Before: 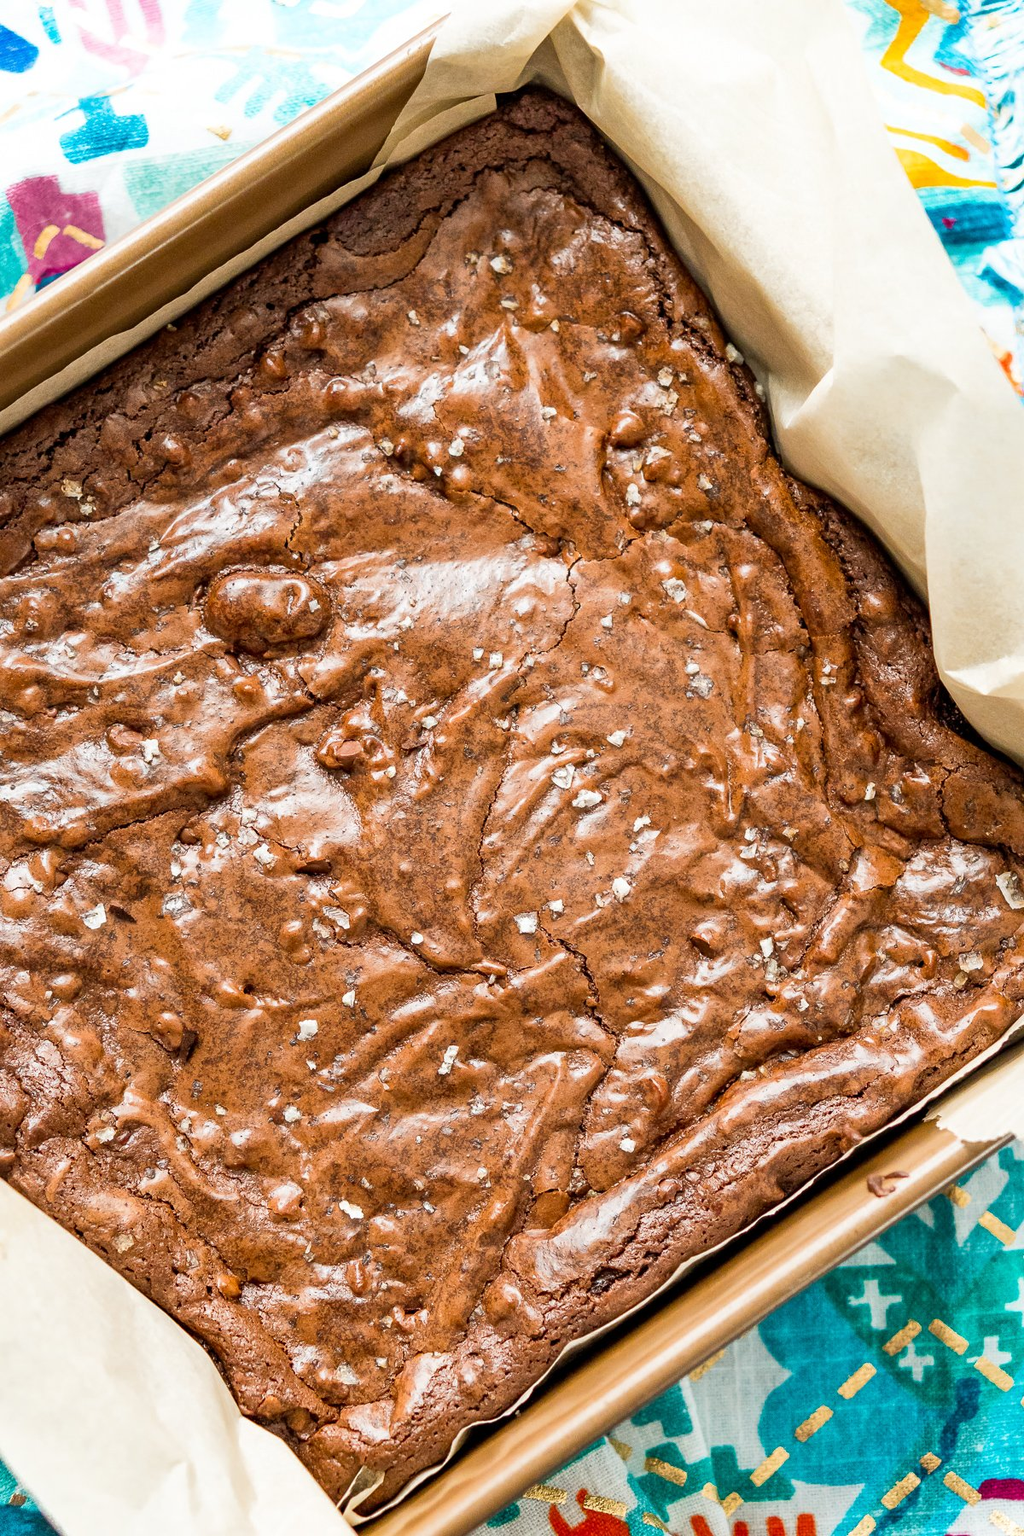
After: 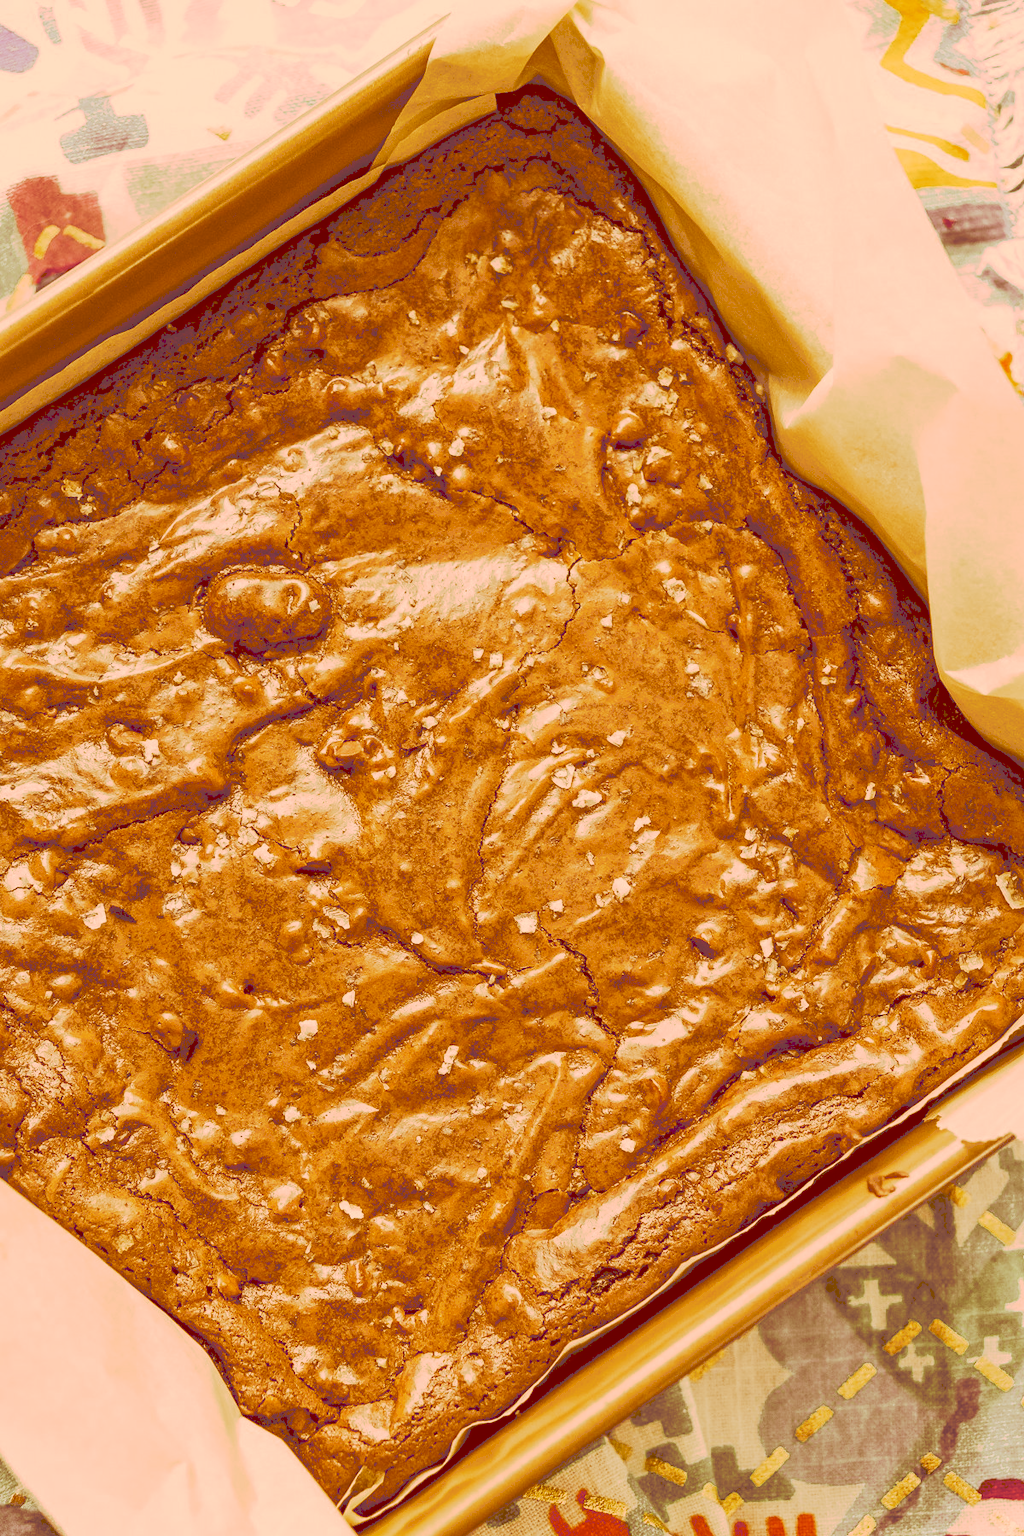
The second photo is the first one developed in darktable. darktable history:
tone curve: curves: ch0 [(0, 0) (0.003, 0.277) (0.011, 0.277) (0.025, 0.279) (0.044, 0.282) (0.069, 0.286) (0.1, 0.289) (0.136, 0.294) (0.177, 0.318) (0.224, 0.345) (0.277, 0.379) (0.335, 0.425) (0.399, 0.481) (0.468, 0.542) (0.543, 0.594) (0.623, 0.662) (0.709, 0.731) (0.801, 0.792) (0.898, 0.851) (1, 1)], preserve colors none
color look up table: target L [93.98, 82.45, 83.33, 79.95, 73.05, 59.9, 60.88, 41.02, 26.42, 15.73, 87.89, 83.14, 82.41, 76.34, 69, 58.24, 54.42, 52.77, 38.58, 35.72, 29.5, 16.08, 11.24, 95.76, 84.92, 85.97, 65.71, 76.08, 56.05, 59.71, 49.65, 73.84, 48.6, 61.3, 37.9, 35.01, 44.6, 23.47, 20.66, 13.81, 90.53, 91.58, 79.36, 82.57, 72.14, 57.02, 61.67, 51.62, 33.46], target a [14.15, -21.17, -17.49, -2.23, -5.724, -5.522, 16.84, 6.585, 30.2, 37.81, 14.11, 17.35, 15.7, 33.98, 34.08, 56, 72.49, 37.58, 46.36, 67.15, 47.62, 57.31, 48.13, 15.81, 23.4, 22.85, 51.83, 37.64, 71.43, 32.67, 28.92, 35.48, 62.75, 35.08, 58.57, 34.02, 54.63, 34.09, 56.65, 52.92, 14.39, -0.051, 4.908, 14.83, 15.58, 9.443, 26.73, 25.64, 23.82], target b [50.52, 62.34, 103.86, 51.93, 93.03, 74.37, 104.17, 70.31, 45.32, 26.96, 82.19, 70.35, 46.3, 42.05, 115.95, 99.71, 92.95, 90.27, 65.94, 61.35, 50.64, 27.53, 19.23, 24.93, 22.73, 15.18, 24.45, 7.718, 29.95, 30, 59.47, 0.671, 51.52, 4.43, 42.09, 59.62, 4.487, 40.19, 34.92, 23.51, 26.84, 23.69, 28.37, 12.81, 39.25, 44.65, 20.94, 33.34, 57.2], num patches 49
